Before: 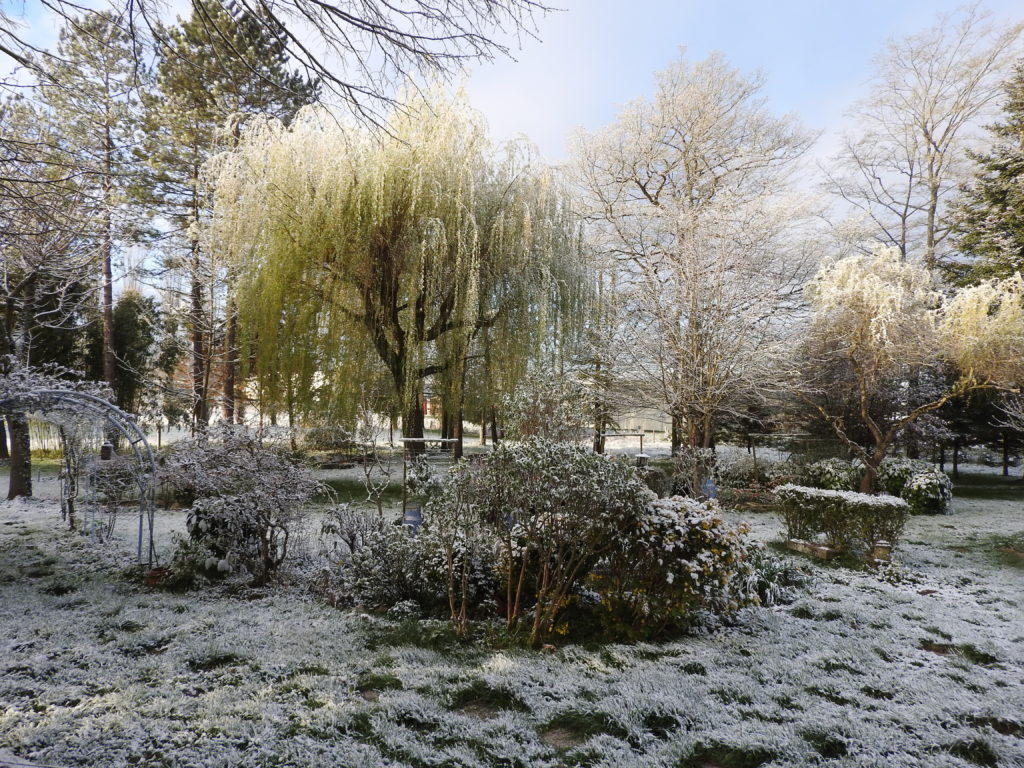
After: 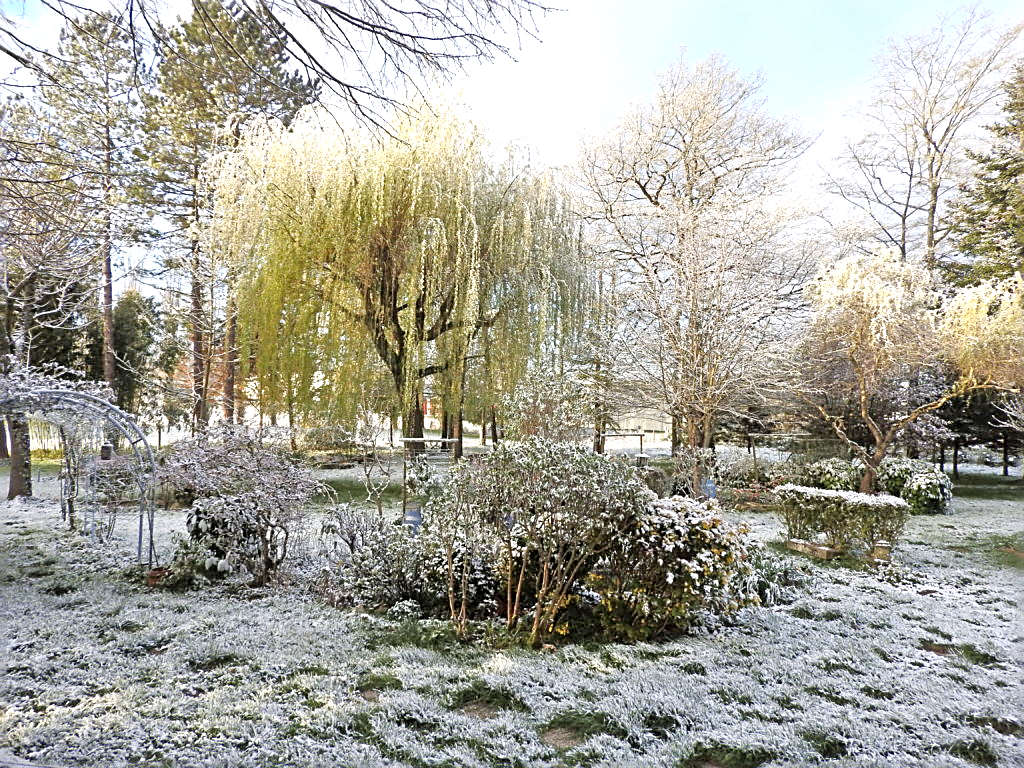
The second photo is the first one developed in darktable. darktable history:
exposure: exposure 0.515 EV, compensate highlight preservation false
tone equalizer: -7 EV 0.15 EV, -6 EV 0.6 EV, -5 EV 1.15 EV, -4 EV 1.33 EV, -3 EV 1.15 EV, -2 EV 0.6 EV, -1 EV 0.15 EV, mask exposure compensation -0.5 EV
sharpen: radius 2.543, amount 0.636
